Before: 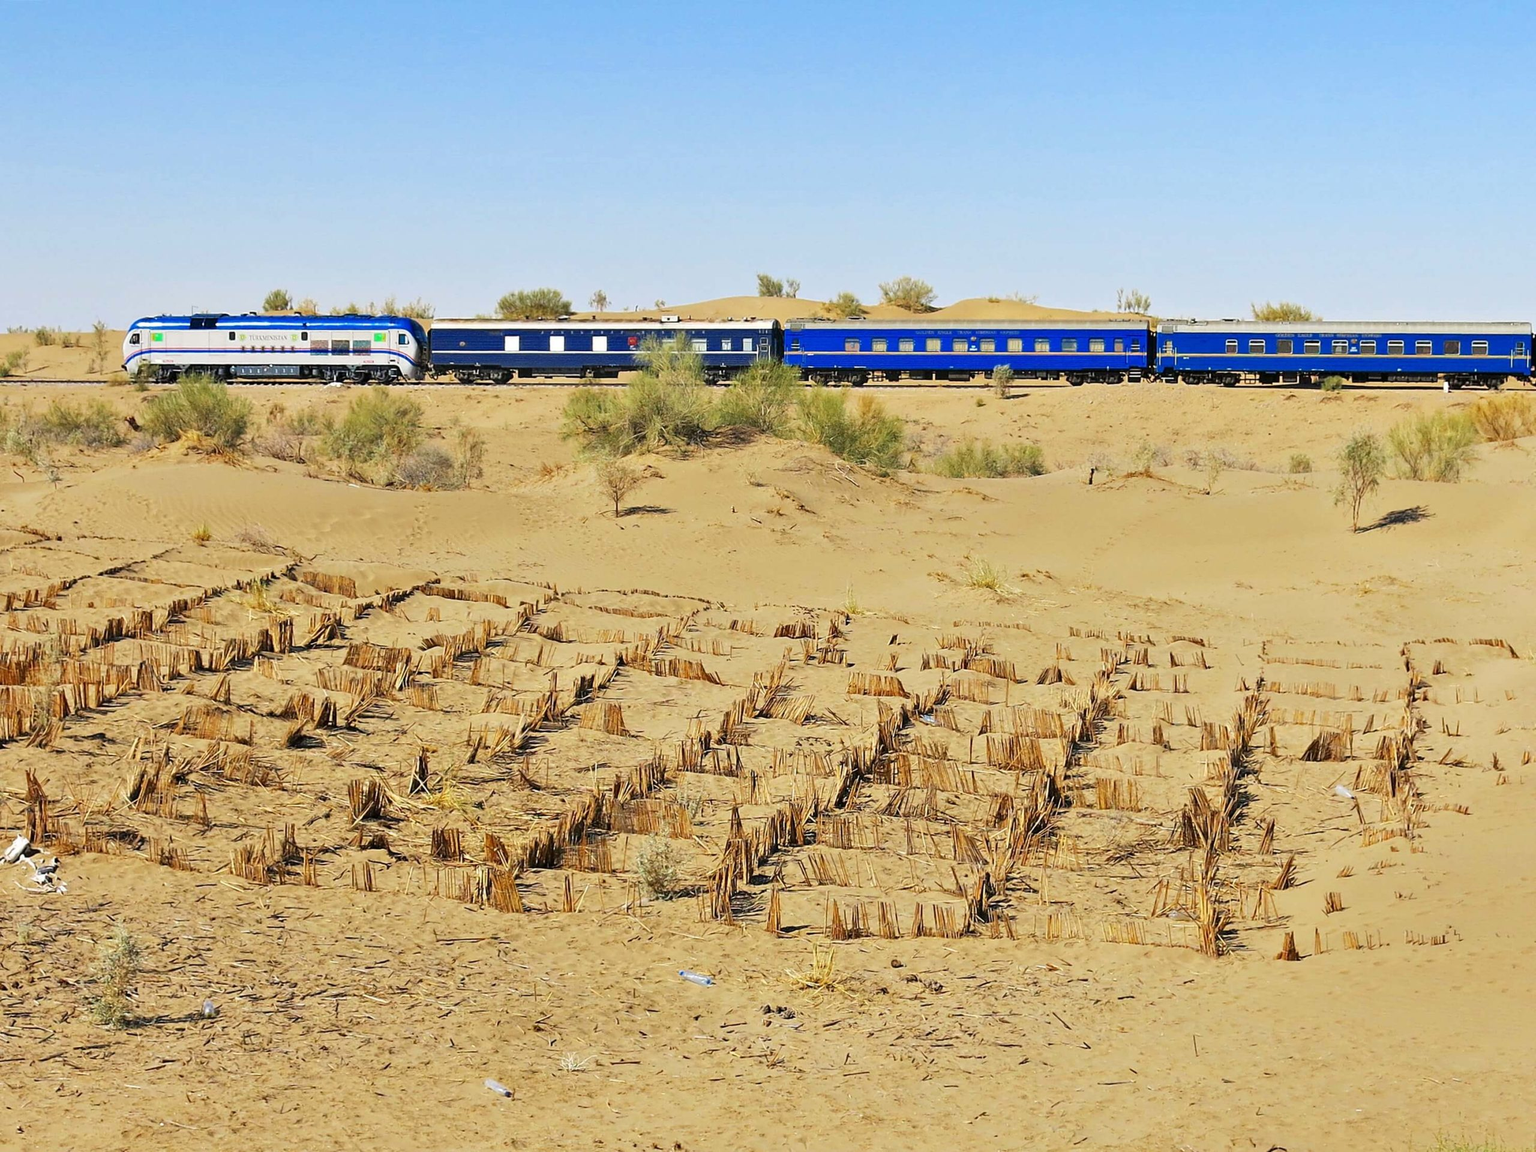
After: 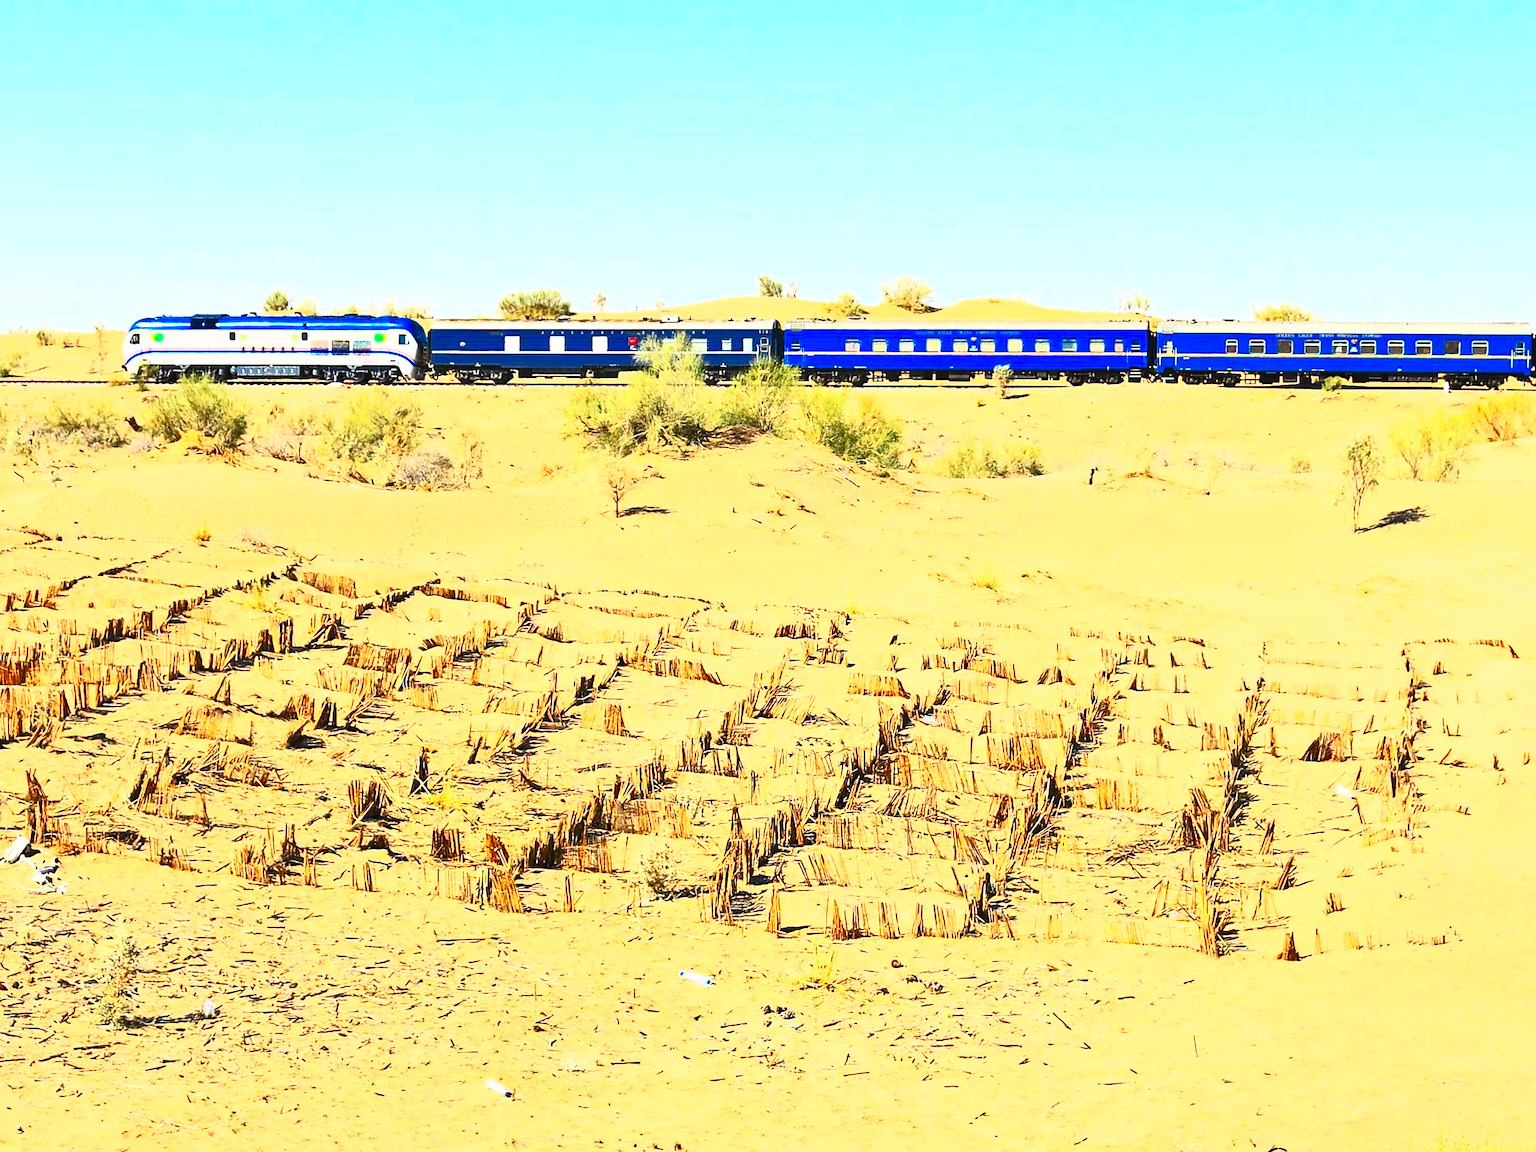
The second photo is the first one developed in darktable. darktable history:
contrast brightness saturation: contrast 0.837, brightness 0.607, saturation 0.591
